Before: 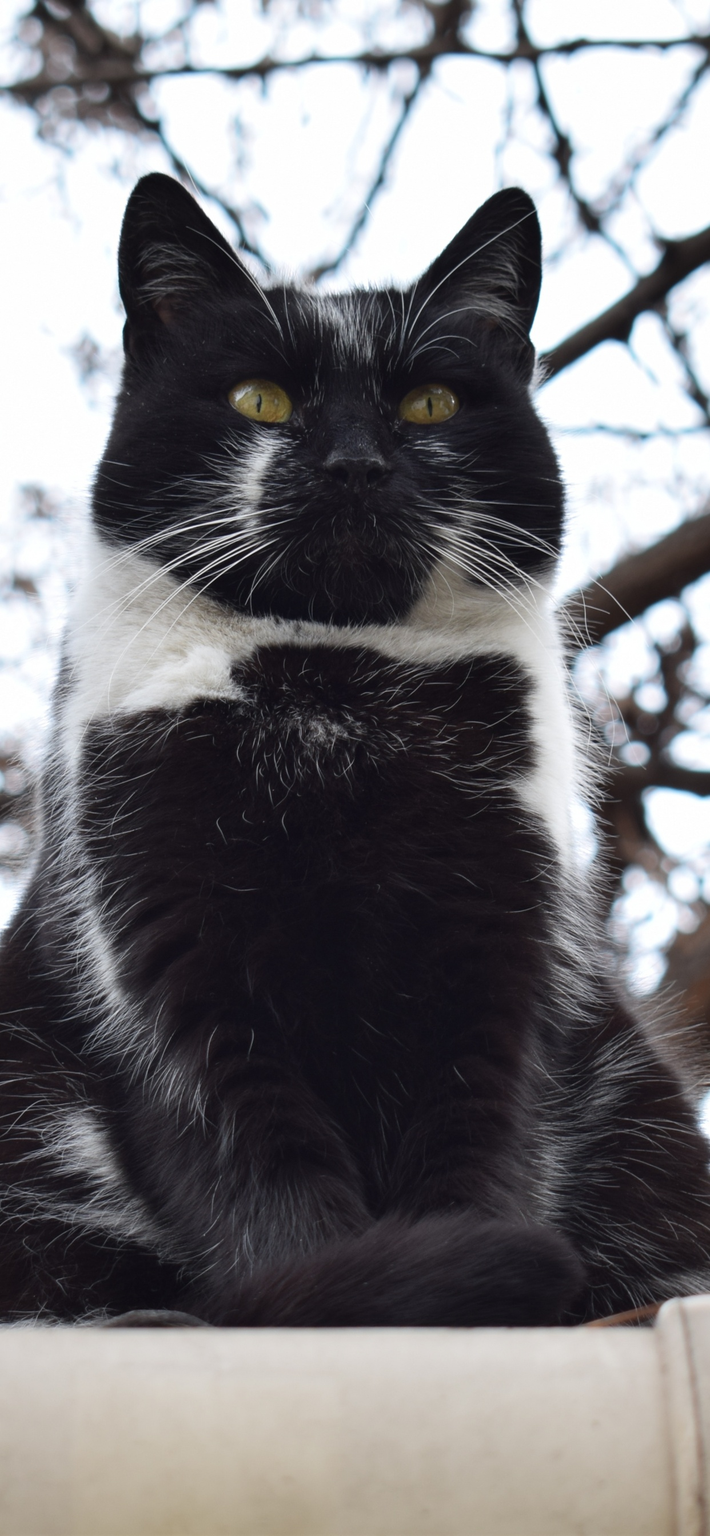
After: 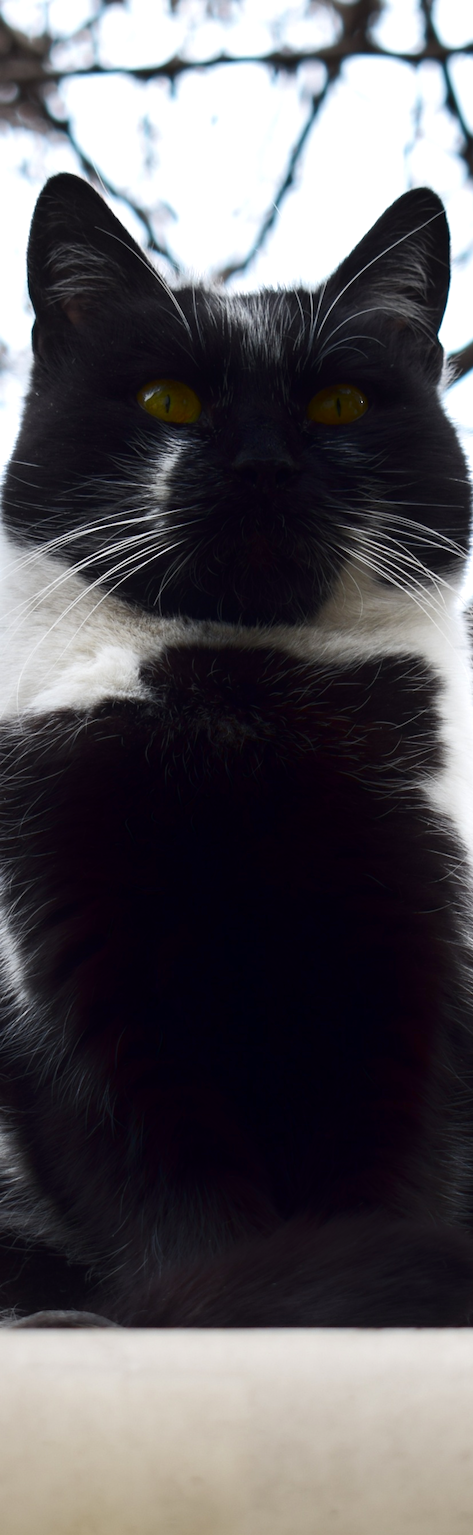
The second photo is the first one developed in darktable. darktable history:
crop and rotate: left 12.899%, right 20.42%
shadows and highlights: shadows -86.73, highlights -37.44, highlights color adjustment 56.73%, soften with gaussian
levels: white 99.98%, levels [0, 0.48, 0.961]
